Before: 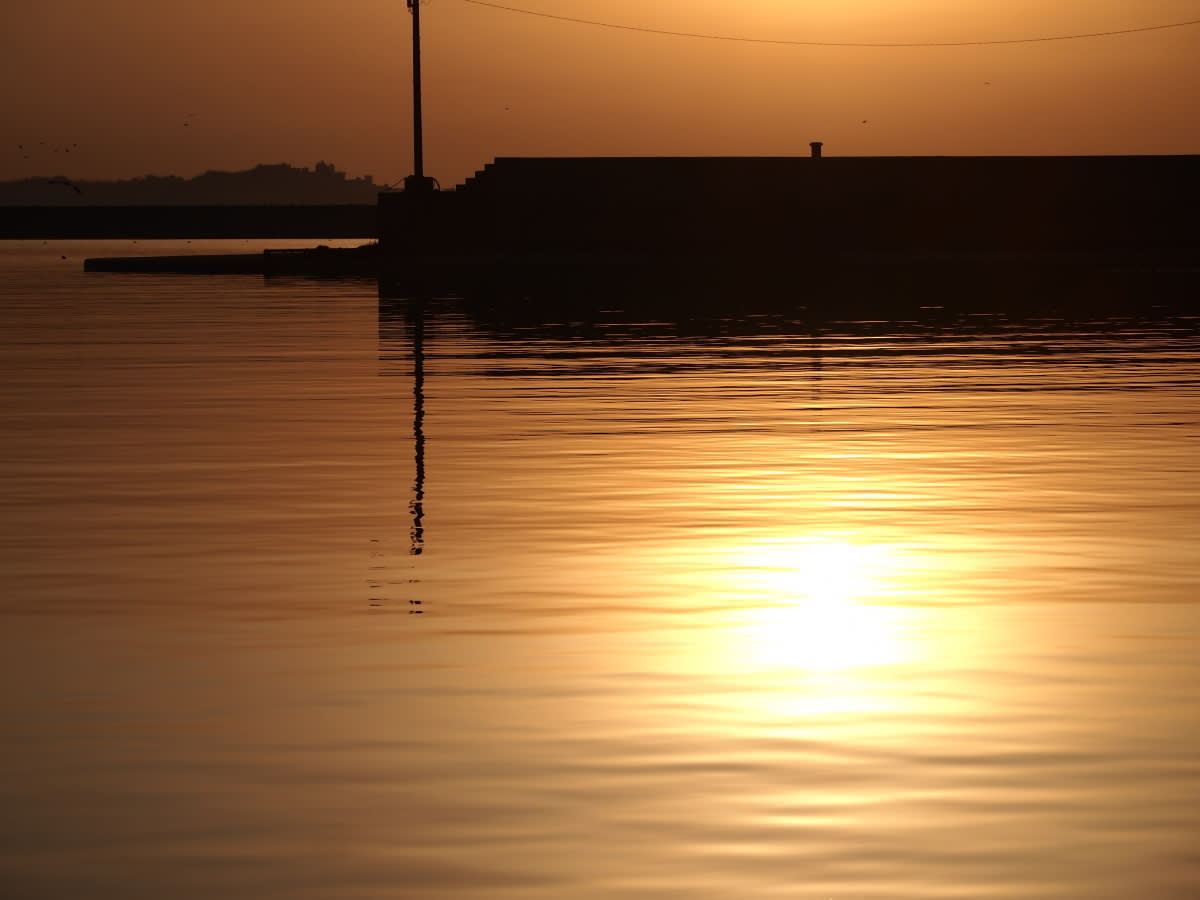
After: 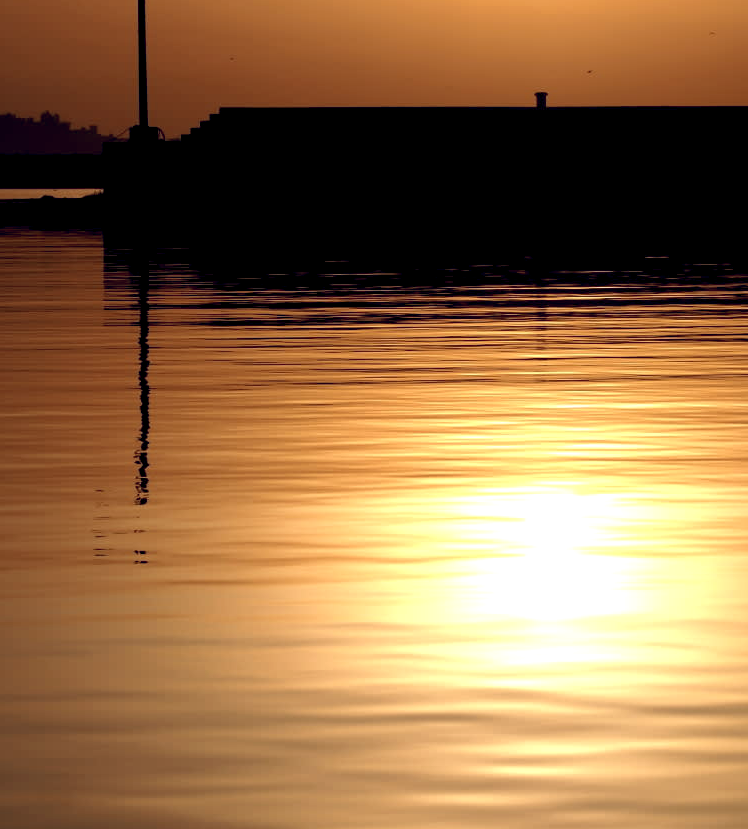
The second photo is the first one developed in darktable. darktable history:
crop and rotate: left 22.918%, top 5.629%, right 14.711%, bottom 2.247%
exposure: black level correction 0.009, exposure 0.014 EV, compensate highlight preservation false
color balance rgb: shadows lift › chroma 3.88%, shadows lift › hue 88.52°, power › hue 214.65°, global offset › chroma 0.1%, global offset › hue 252.4°, contrast 4.45%
